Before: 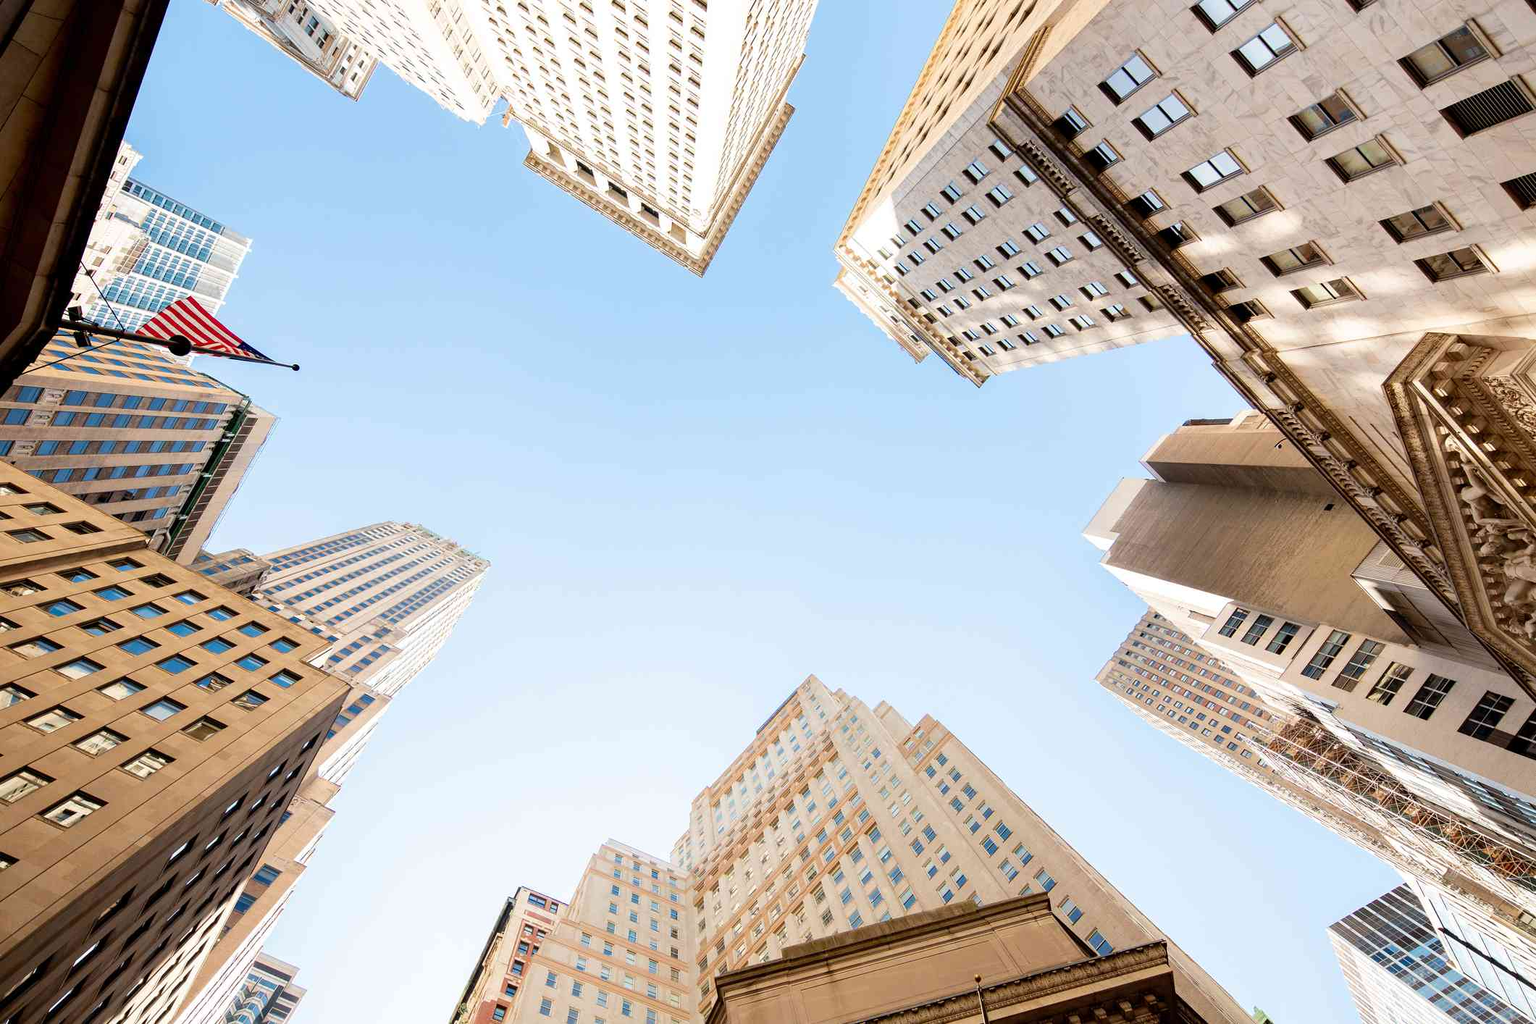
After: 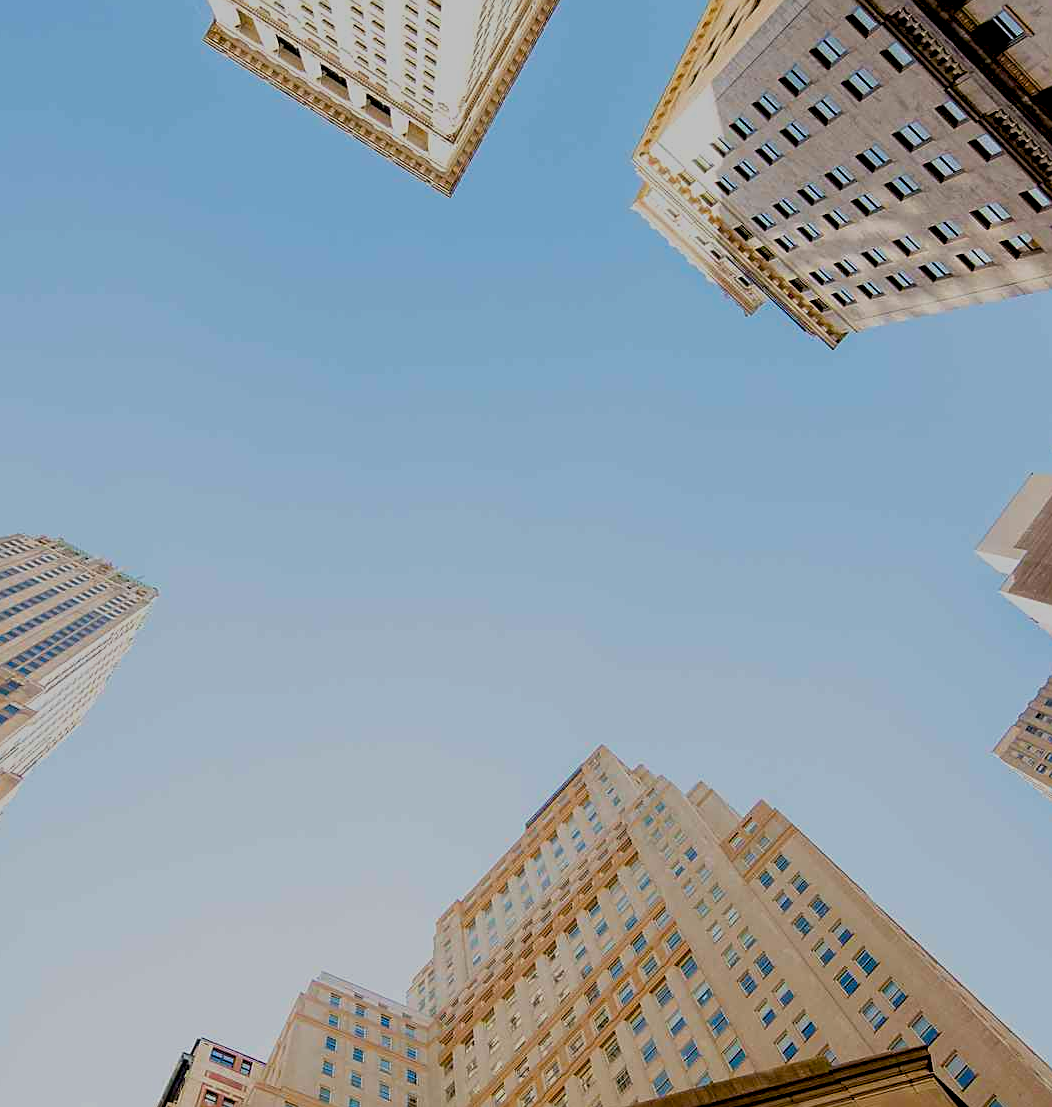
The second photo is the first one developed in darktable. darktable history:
sharpen: on, module defaults
exposure: exposure -0.927 EV, compensate exposure bias true, compensate highlight preservation false
color balance rgb: global offset › luminance -0.883%, perceptual saturation grading › global saturation 17.607%, global vibrance 30.011%
crop and rotate: angle 0.013°, left 24.474%, top 13.188%, right 25.901%, bottom 8.468%
